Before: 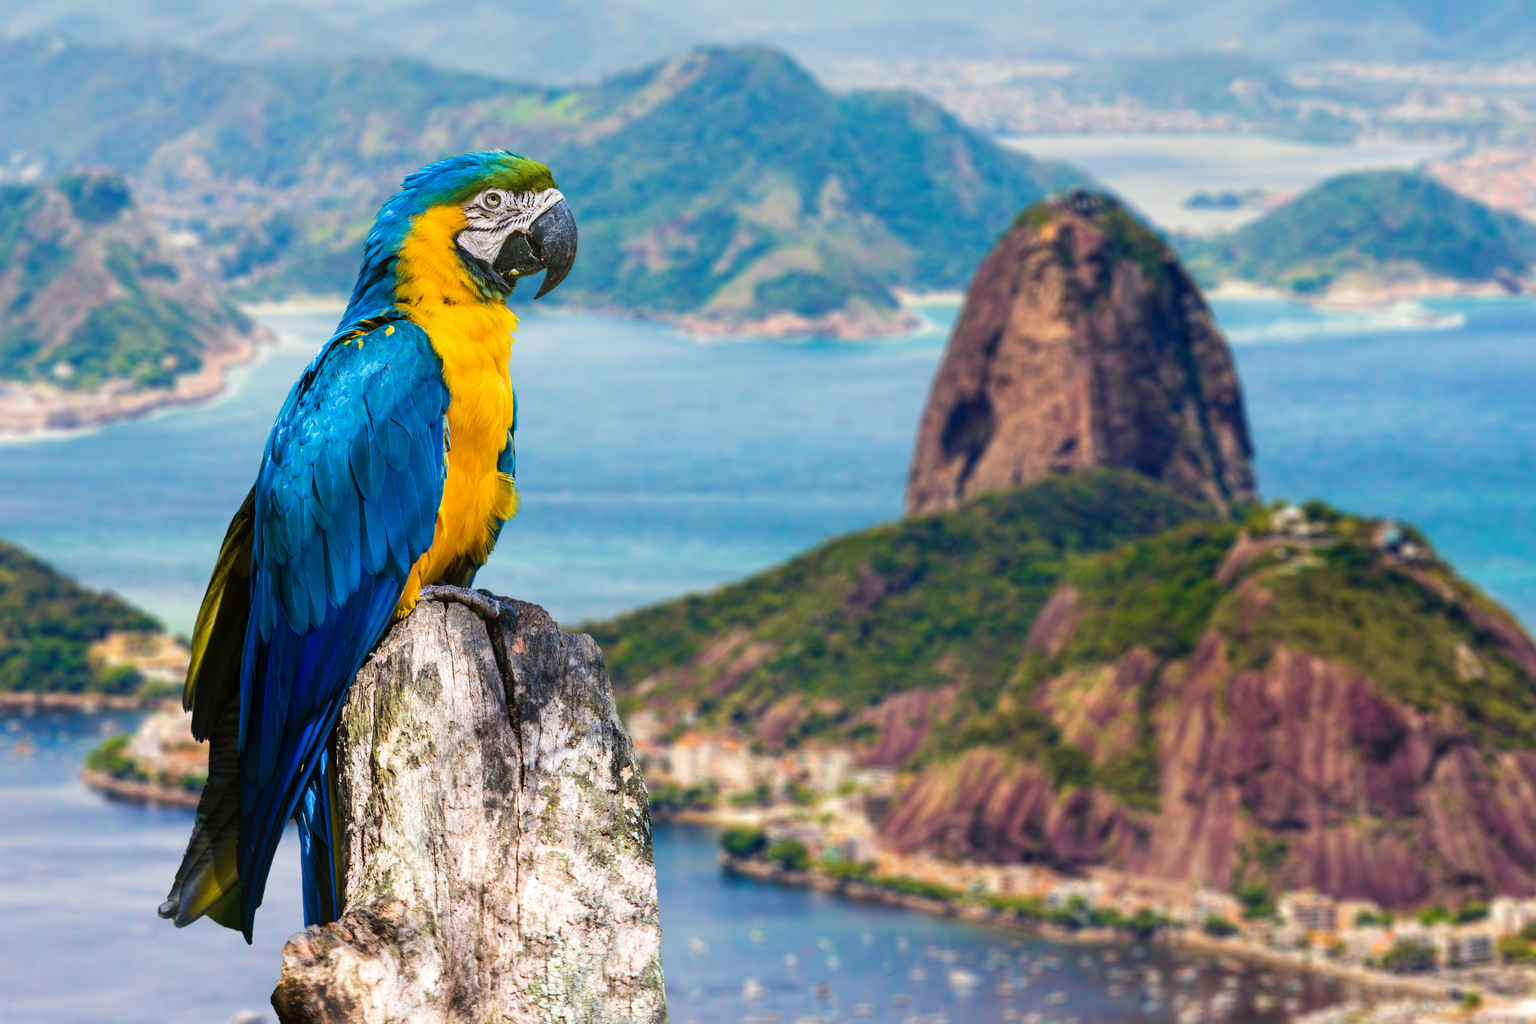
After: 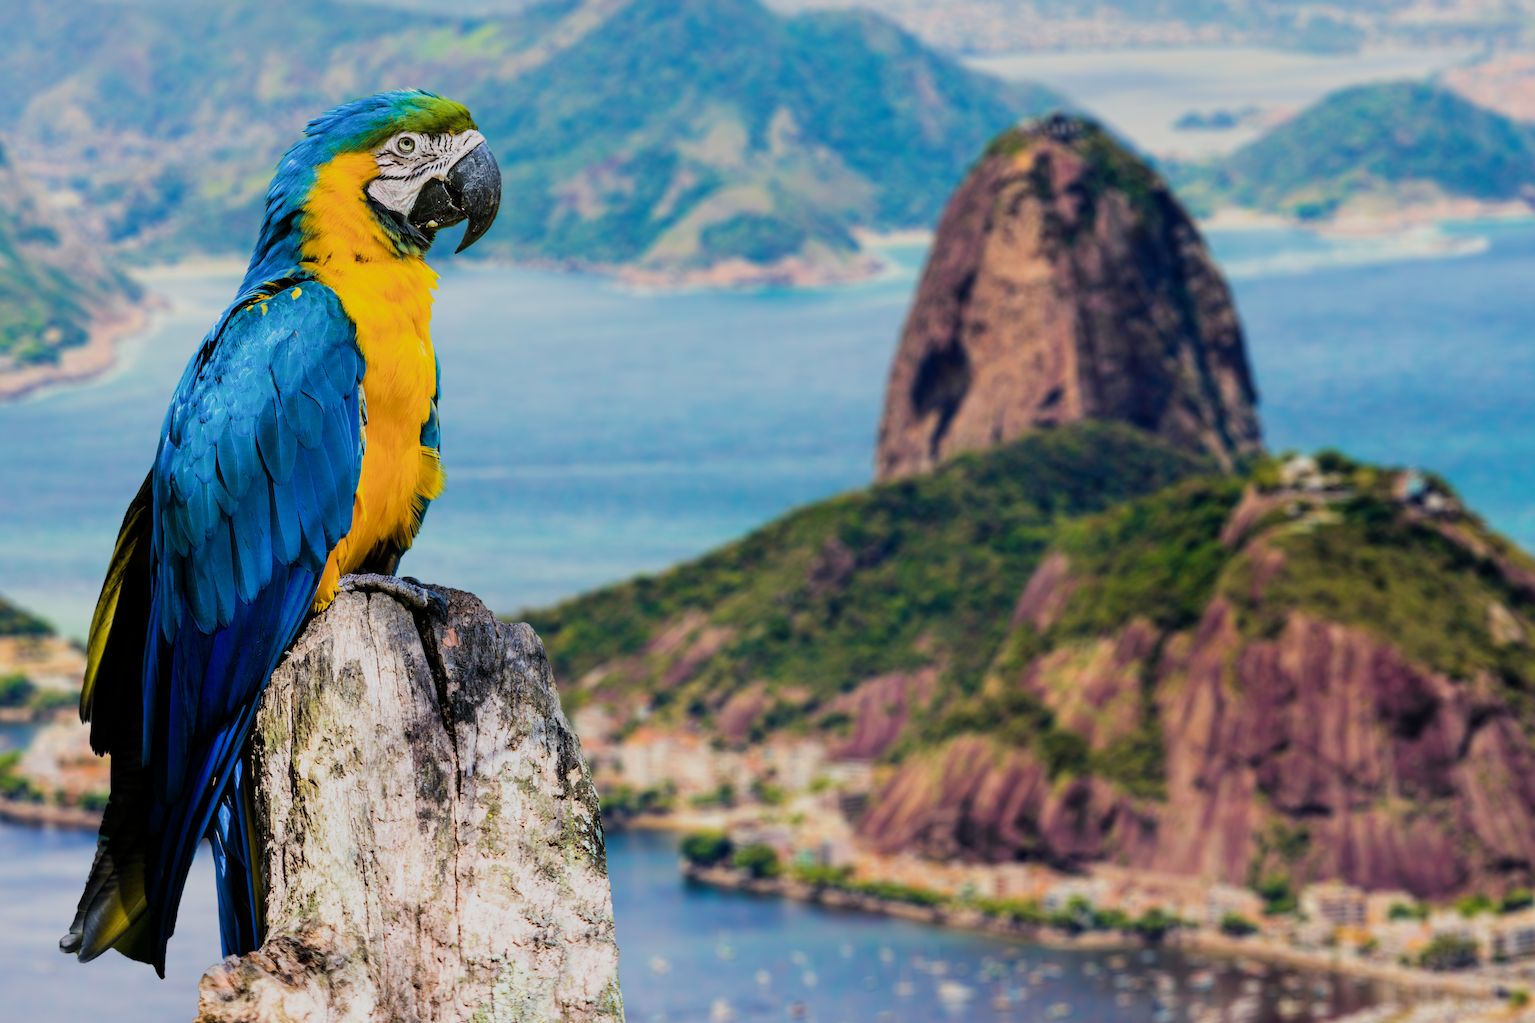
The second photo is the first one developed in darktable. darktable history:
filmic rgb: middle gray luminance 29.15%, black relative exposure -10.4 EV, white relative exposure 5.5 EV, target black luminance 0%, hardness 3.92, latitude 1.63%, contrast 1.122, highlights saturation mix 5.73%, shadows ↔ highlights balance 14.56%
crop and rotate: angle 1.79°, left 5.699%, top 5.719%
